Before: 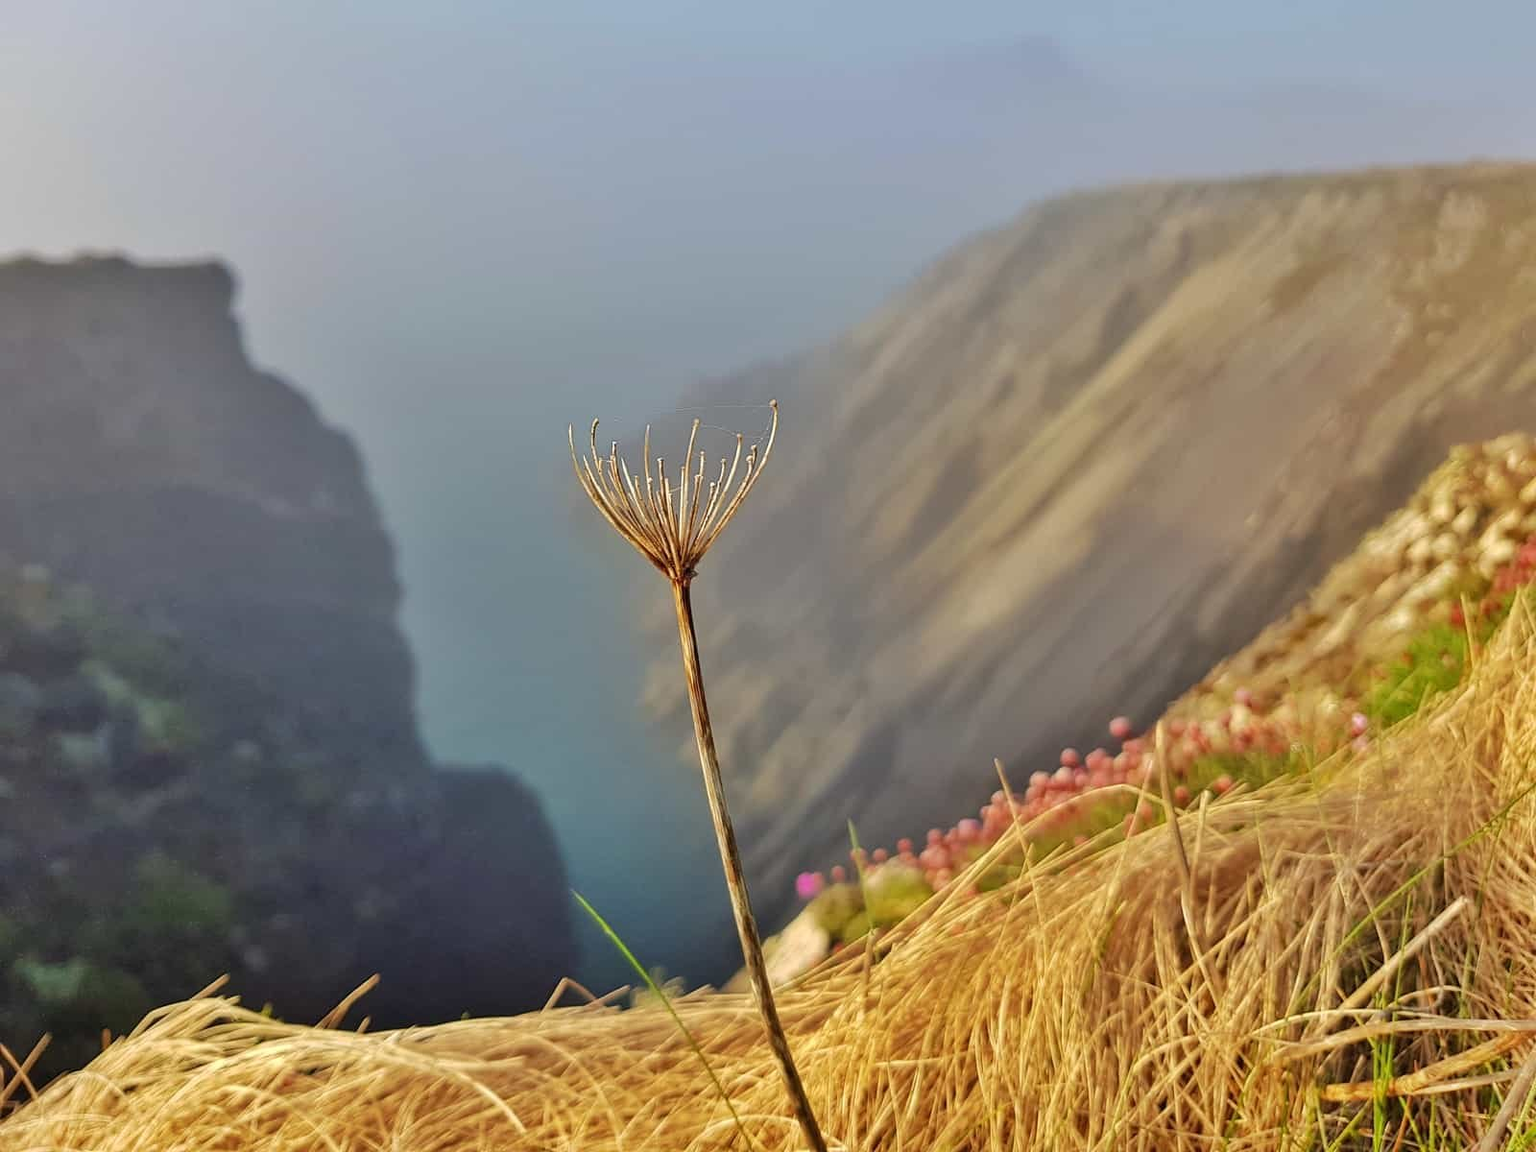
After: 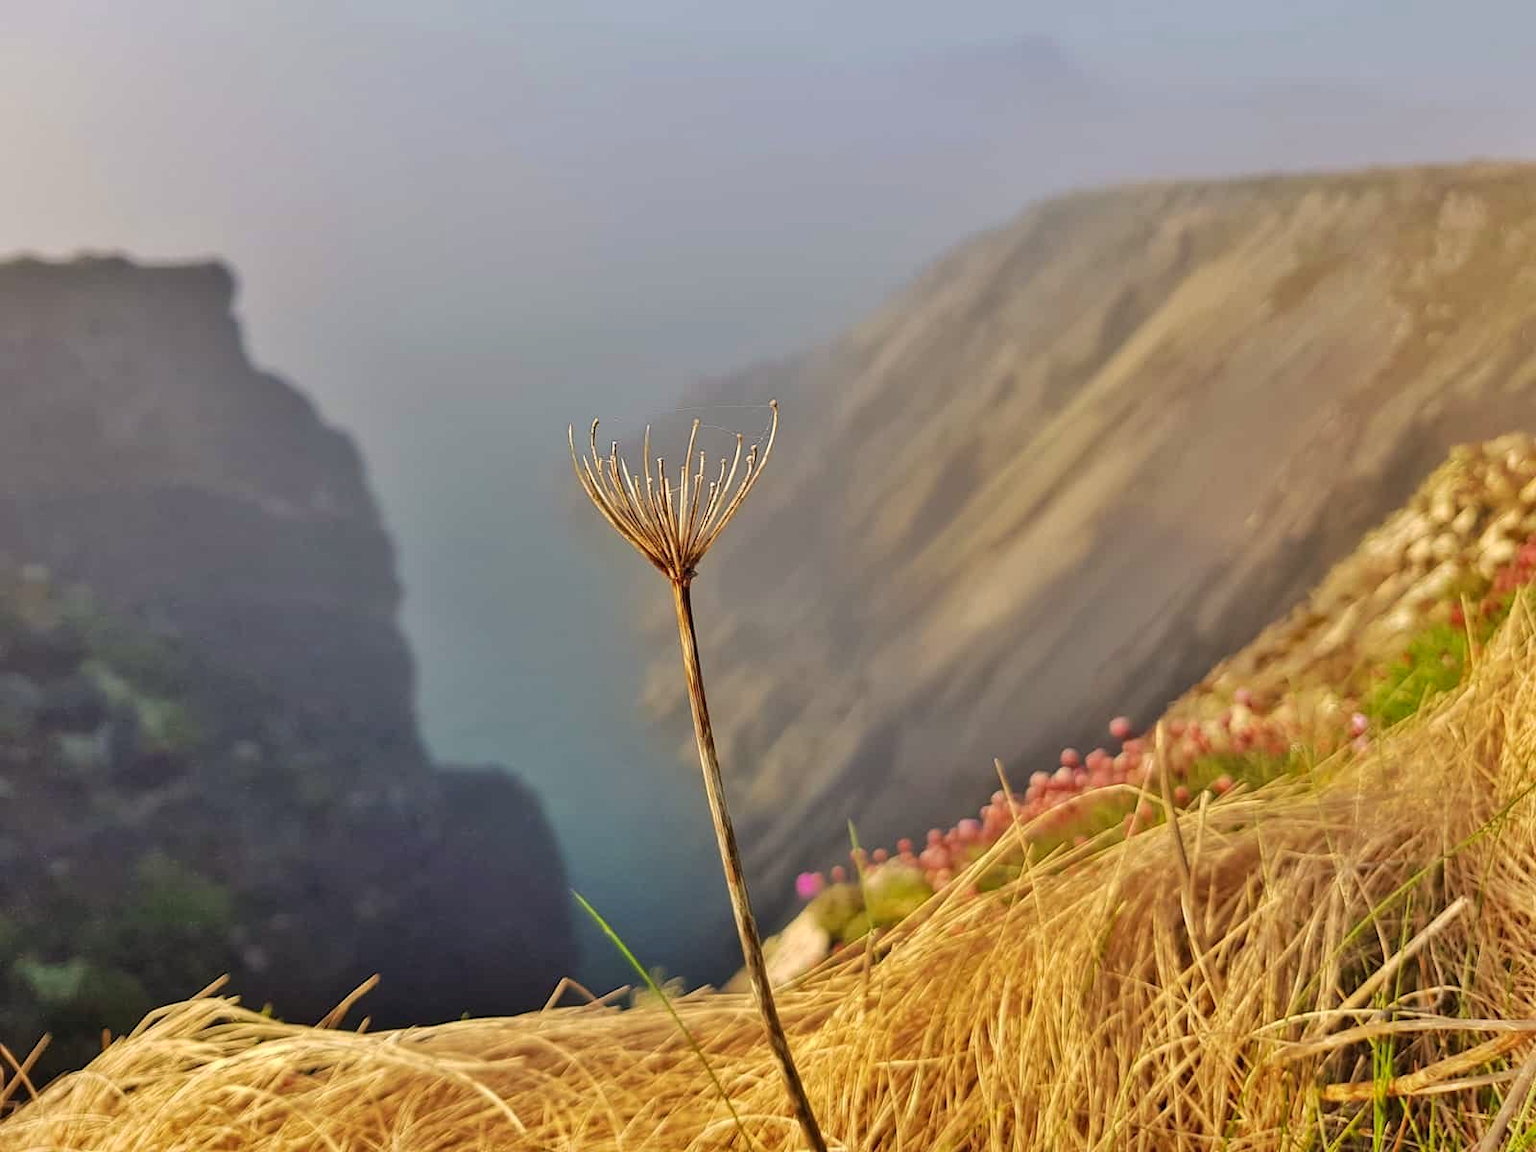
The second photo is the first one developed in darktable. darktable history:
color correction: highlights a* 3.86, highlights b* 5.08
